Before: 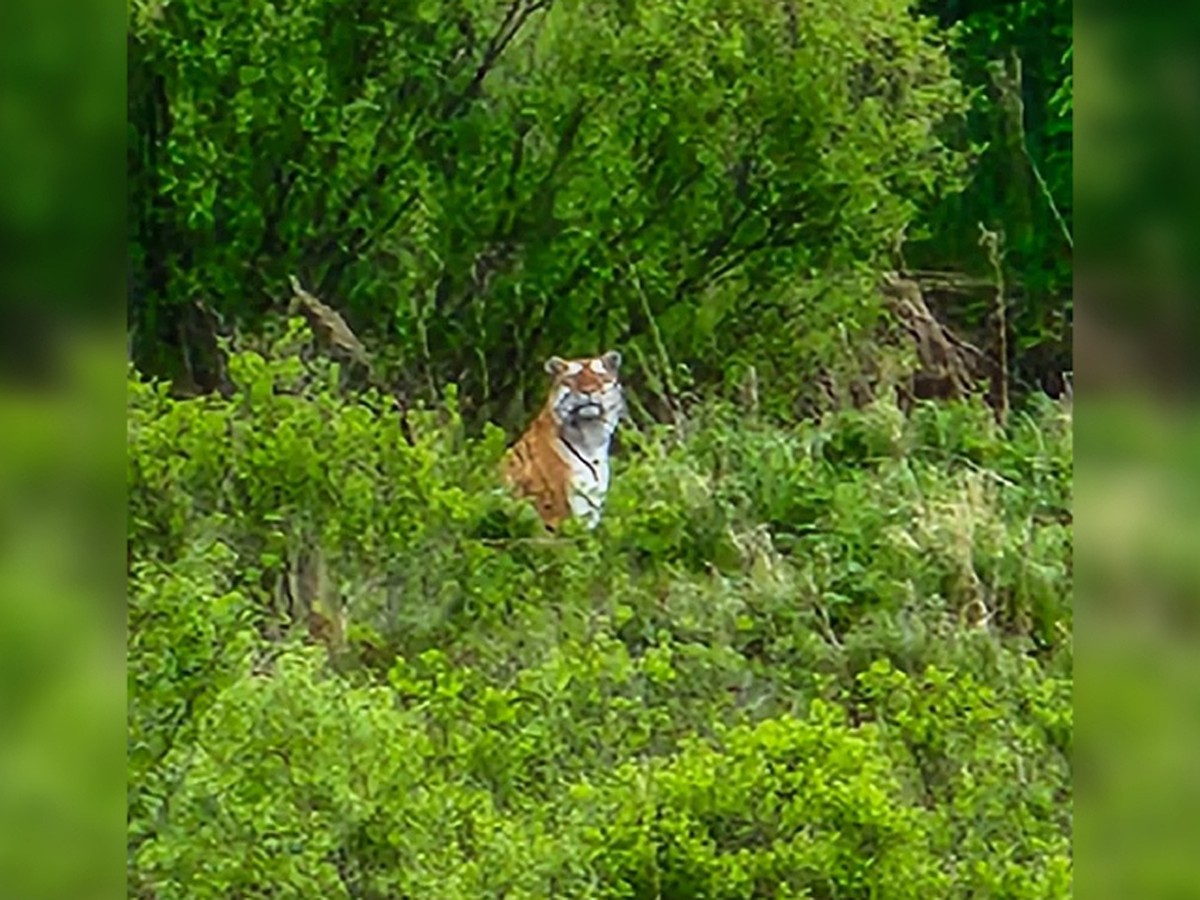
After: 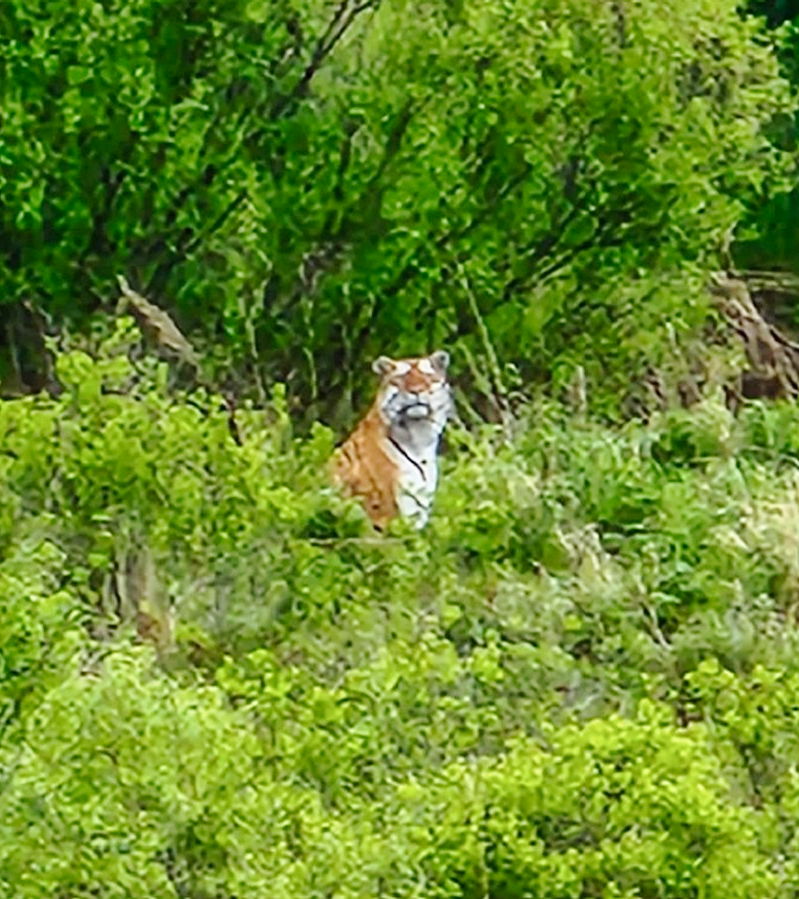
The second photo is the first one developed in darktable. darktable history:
tone curve: curves: ch0 [(0, 0) (0.003, 0.004) (0.011, 0.014) (0.025, 0.032) (0.044, 0.057) (0.069, 0.089) (0.1, 0.128) (0.136, 0.174) (0.177, 0.227) (0.224, 0.287) (0.277, 0.354) (0.335, 0.427) (0.399, 0.507) (0.468, 0.582) (0.543, 0.653) (0.623, 0.726) (0.709, 0.799) (0.801, 0.876) (0.898, 0.937) (1, 1)], preserve colors none
crop and rotate: left 14.385%, right 18.948%
